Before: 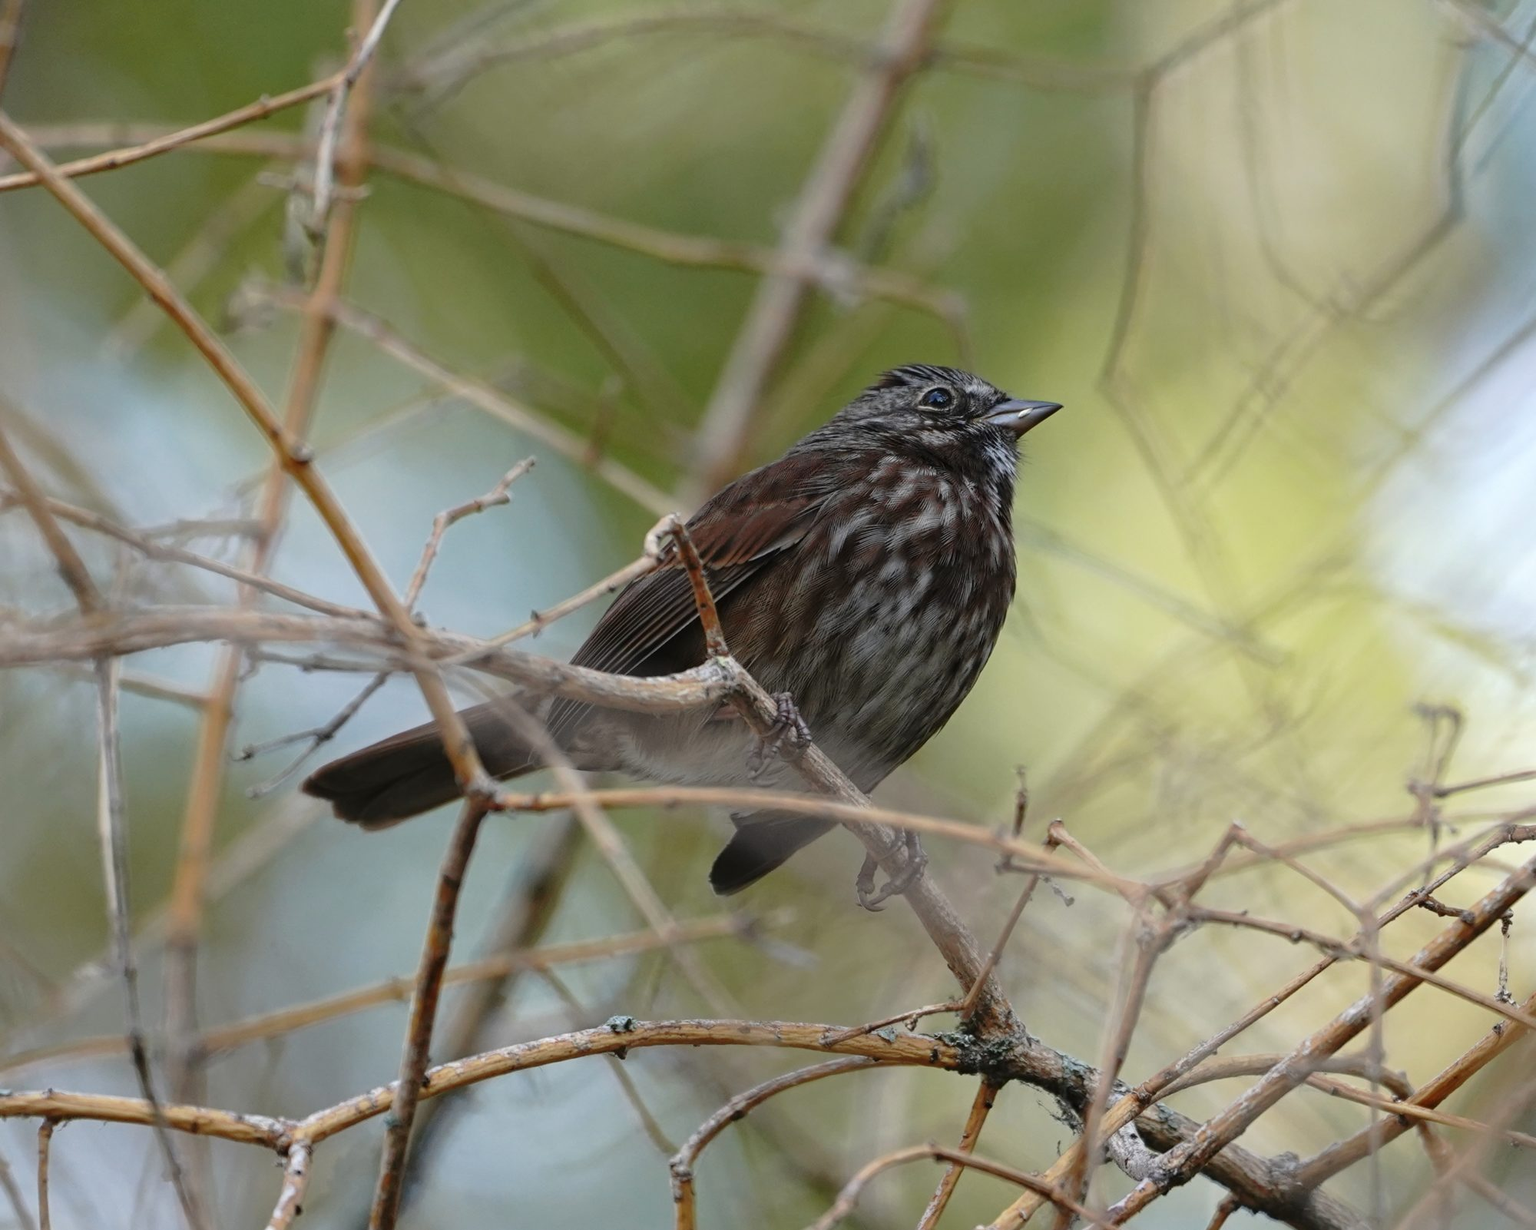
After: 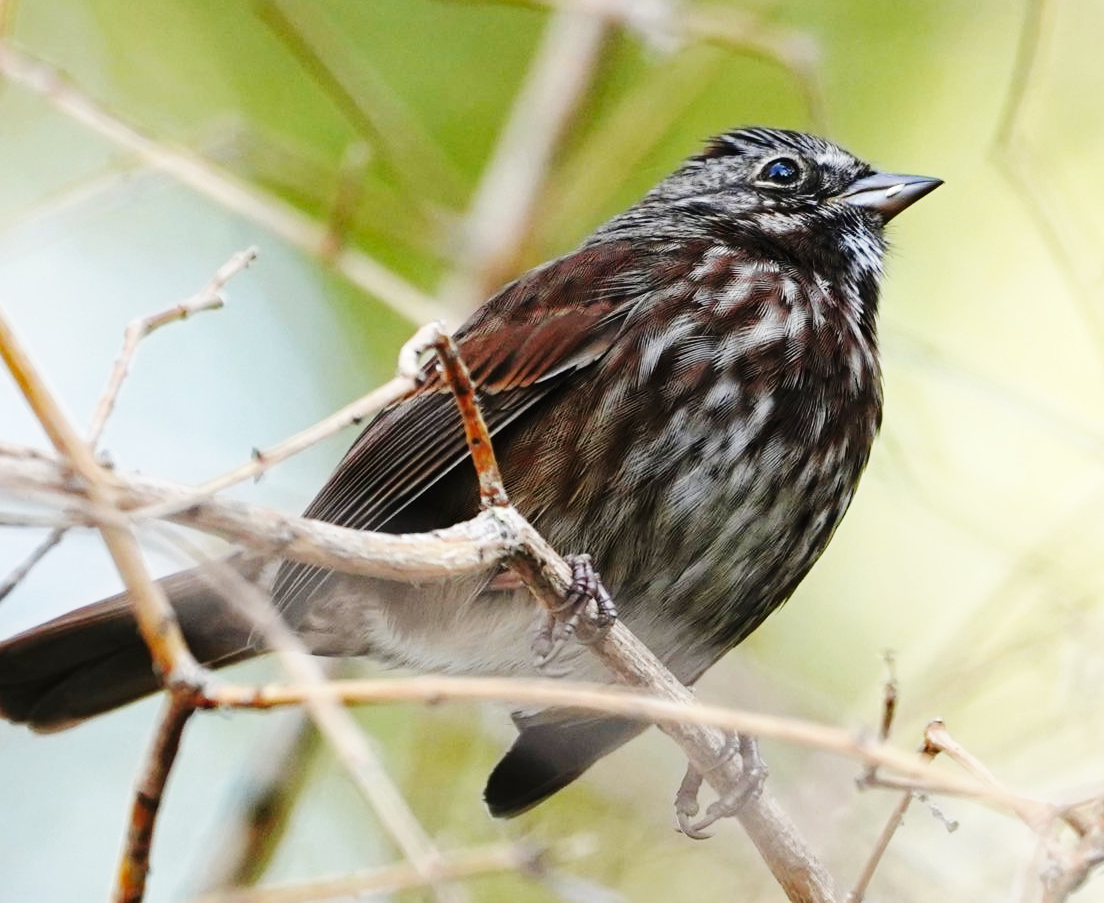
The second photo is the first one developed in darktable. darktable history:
crop and rotate: left 22.015%, top 21.698%, right 22.749%, bottom 21.866%
base curve: curves: ch0 [(0, 0.003) (0.001, 0.002) (0.006, 0.004) (0.02, 0.022) (0.048, 0.086) (0.094, 0.234) (0.162, 0.431) (0.258, 0.629) (0.385, 0.8) (0.548, 0.918) (0.751, 0.988) (1, 1)], preserve colors none
